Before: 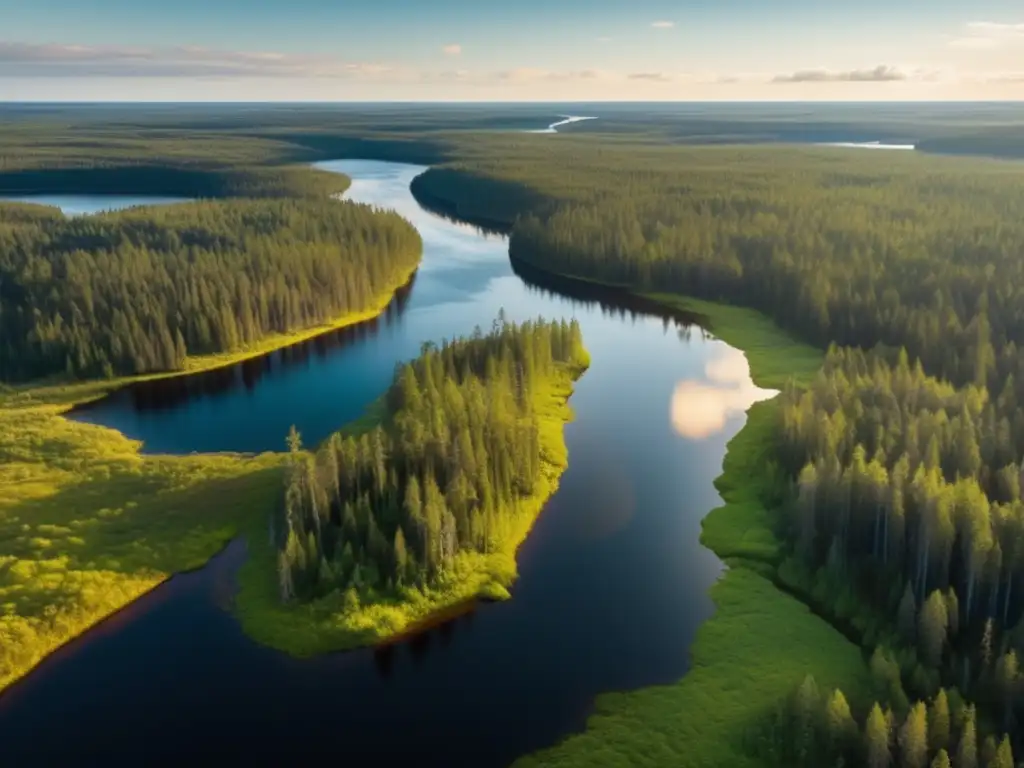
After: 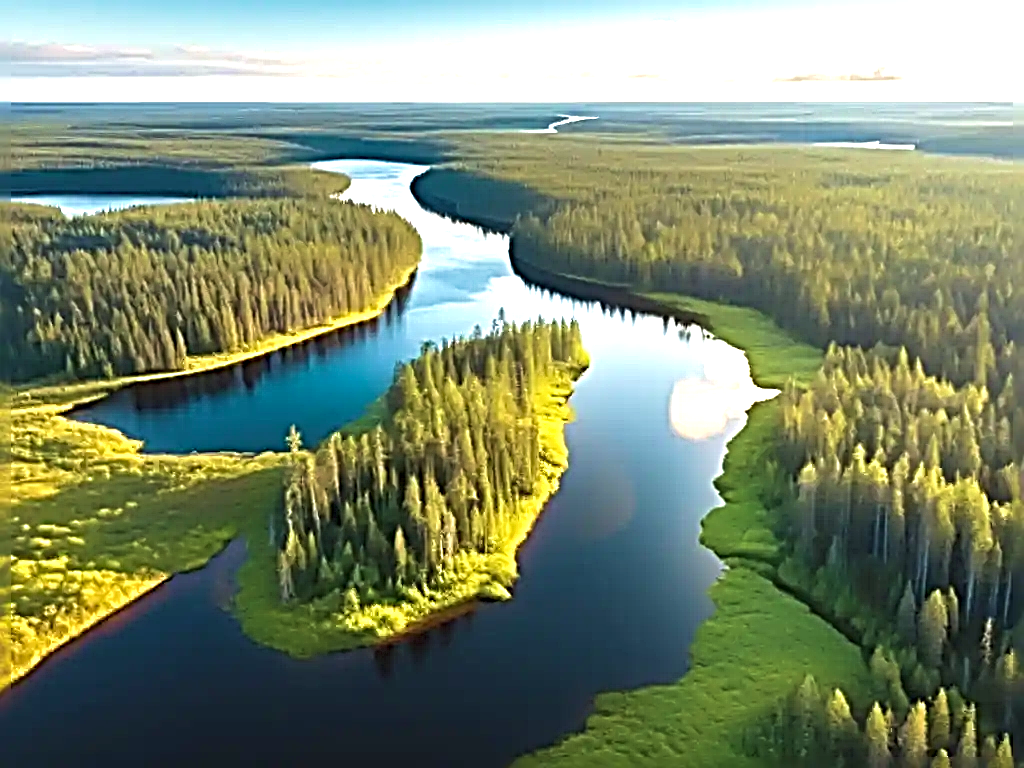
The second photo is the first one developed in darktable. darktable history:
shadows and highlights: shadows 25.55, highlights -25.13
velvia: on, module defaults
exposure: black level correction -0.002, exposure 1.111 EV, compensate exposure bias true, compensate highlight preservation false
sharpen: radius 4.044, amount 1.985
